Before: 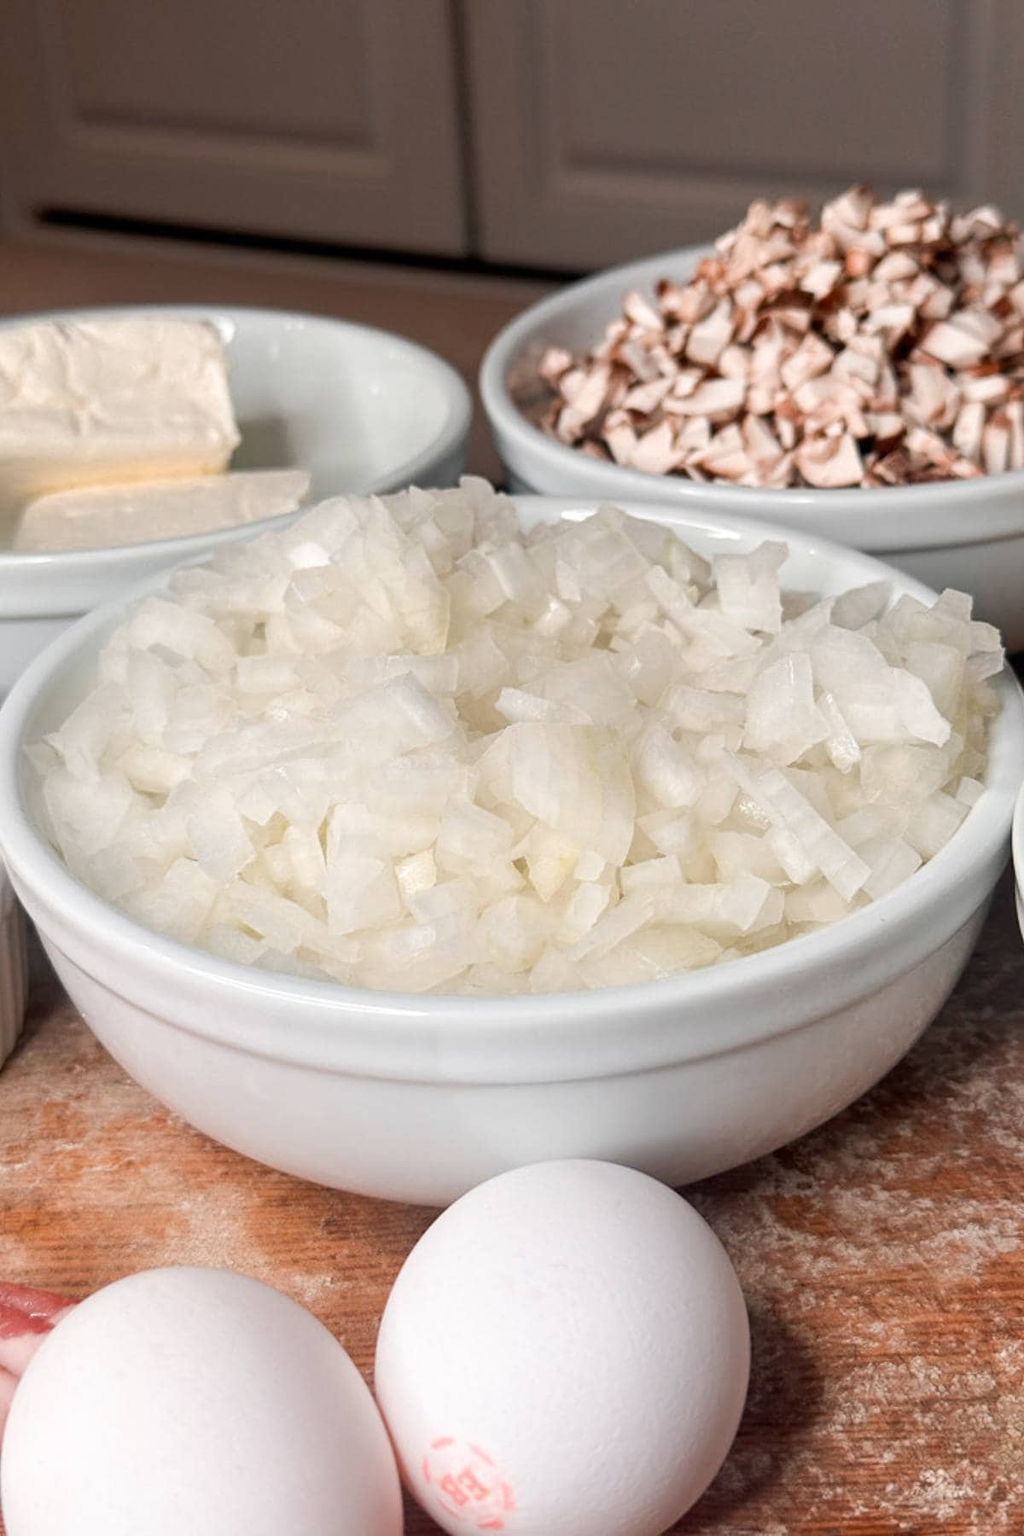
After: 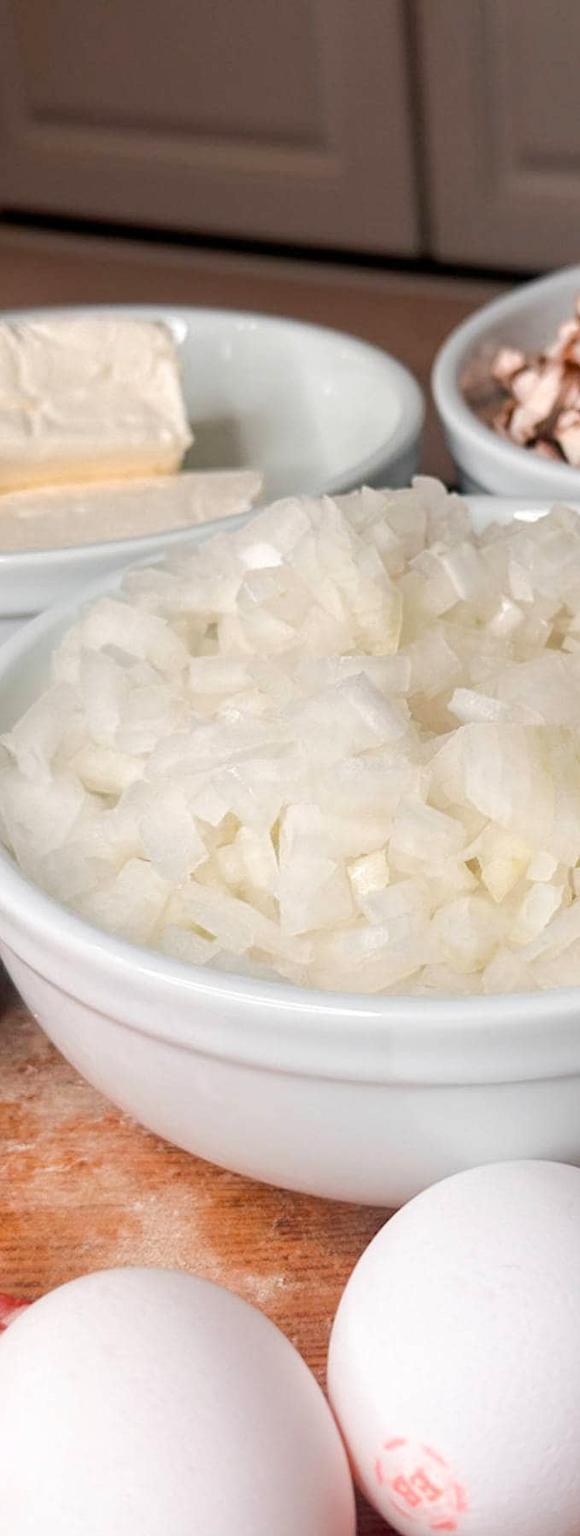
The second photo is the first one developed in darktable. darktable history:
color balance rgb: perceptual saturation grading › global saturation 10.046%, perceptual brilliance grading › mid-tones 10.285%, perceptual brilliance grading › shadows 15.609%, saturation formula JzAzBz (2021)
crop: left 4.693%, right 38.603%
